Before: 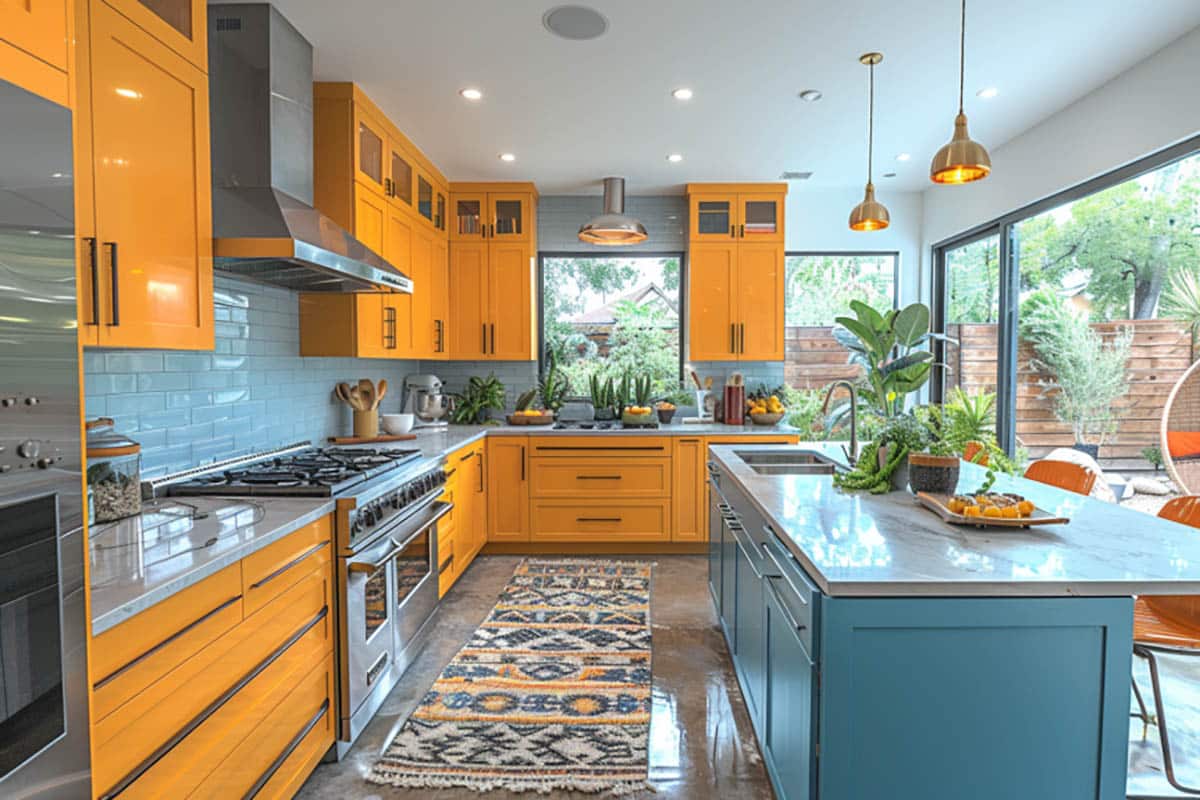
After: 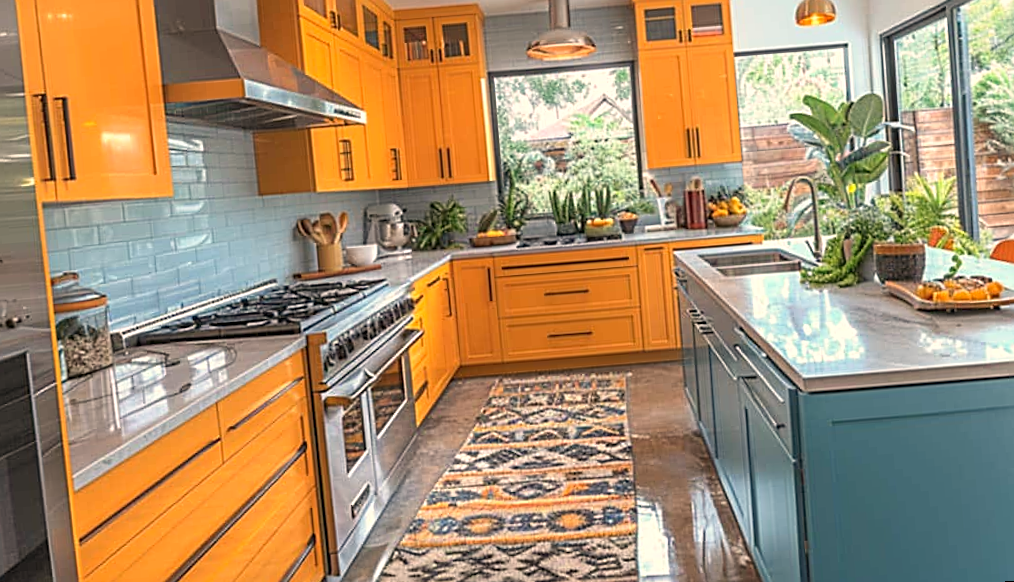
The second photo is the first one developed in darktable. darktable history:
color correction: highlights b* 3
sharpen: on, module defaults
rotate and perspective: rotation -4.57°, crop left 0.054, crop right 0.944, crop top 0.087, crop bottom 0.914
white balance: red 1.127, blue 0.943
crop: top 20.916%, right 9.437%, bottom 0.316%
